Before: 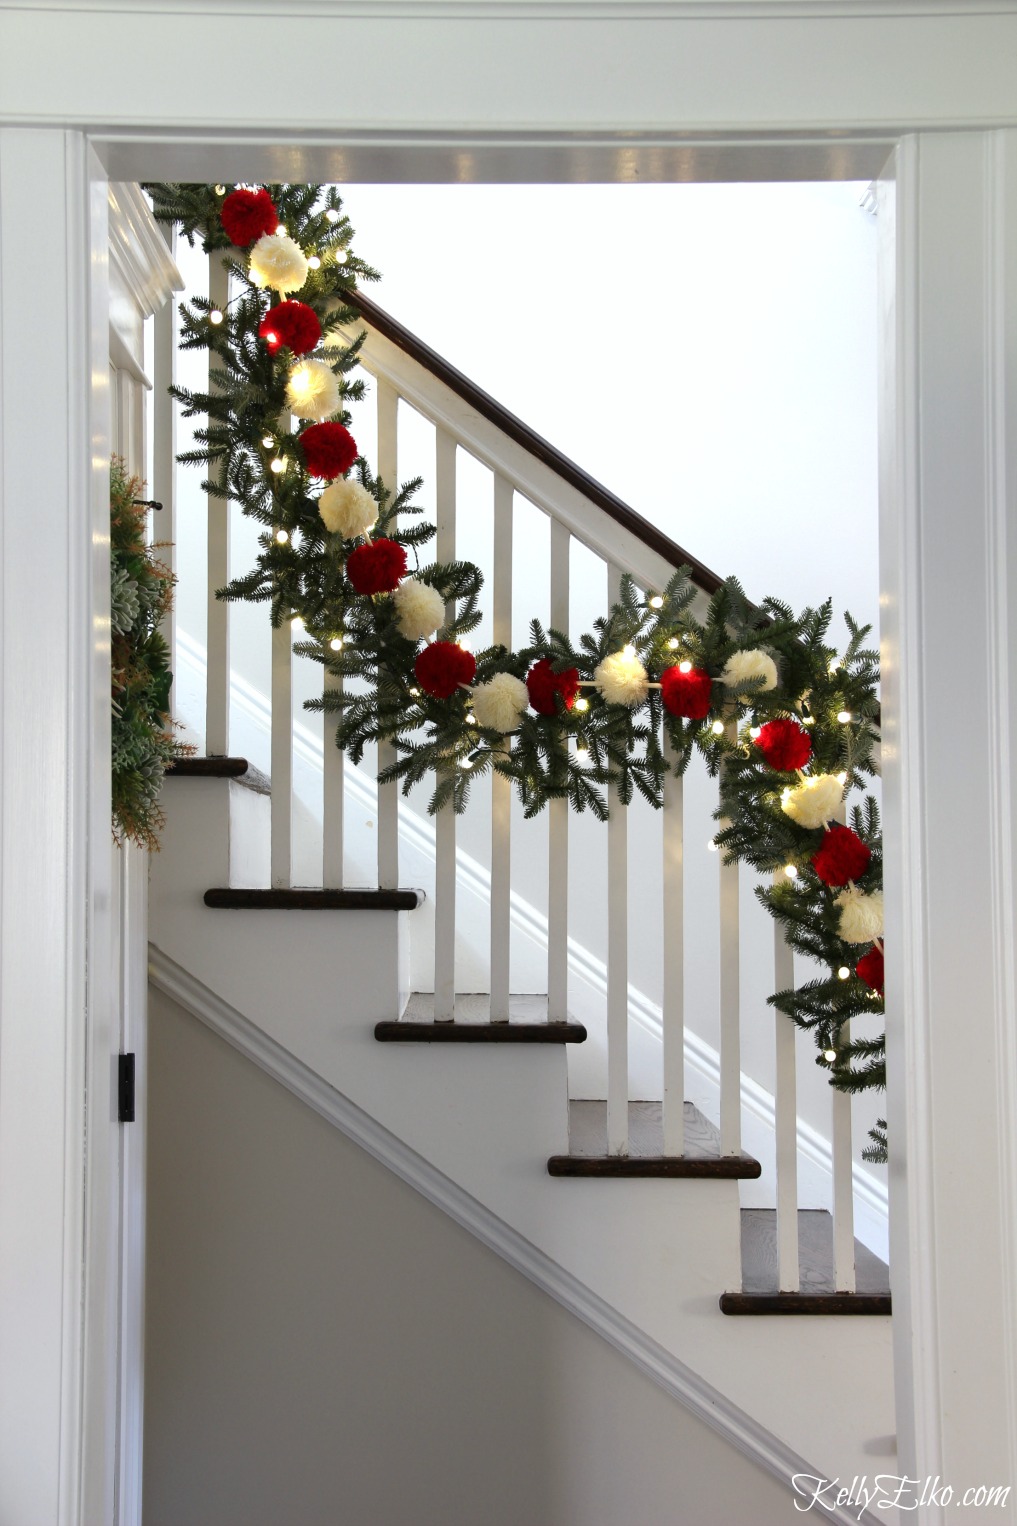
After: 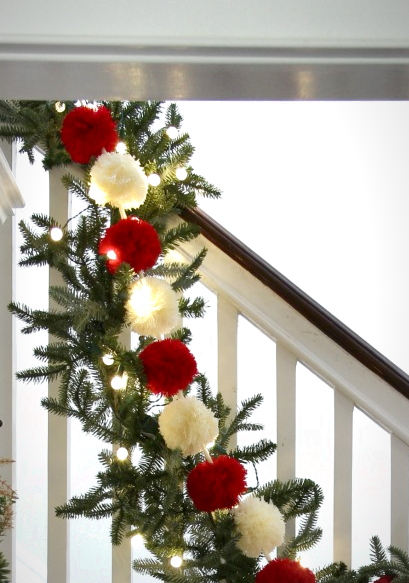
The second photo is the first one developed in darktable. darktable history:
crop: left 15.747%, top 5.461%, right 44.021%, bottom 56.302%
tone equalizer: on, module defaults
vignetting: fall-off start 96.17%, fall-off radius 99.56%, width/height ratio 0.609
exposure: exposure 1 EV, compensate exposure bias true, compensate highlight preservation false
velvia: strength 15.59%
filmic rgb: middle gray luminance 18.32%, black relative exposure -10.46 EV, white relative exposure 3.41 EV, target black luminance 0%, hardness 6.05, latitude 98.2%, contrast 0.846, shadows ↔ highlights balance 0.373%, preserve chrominance no, color science v5 (2021)
shadows and highlights: soften with gaussian
